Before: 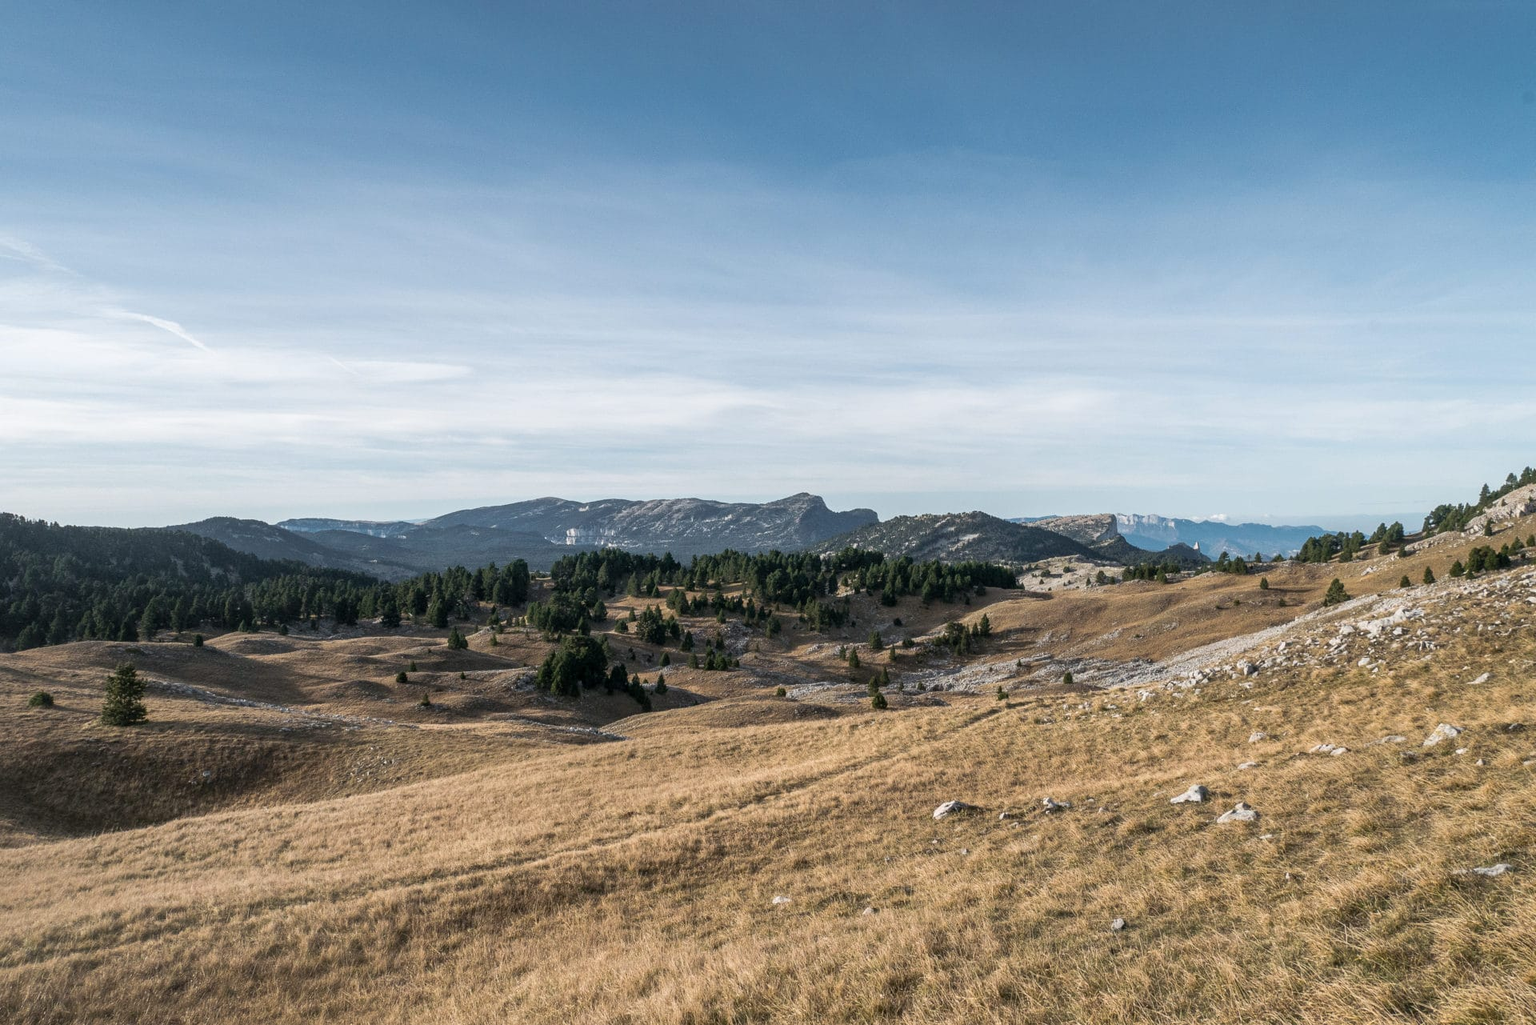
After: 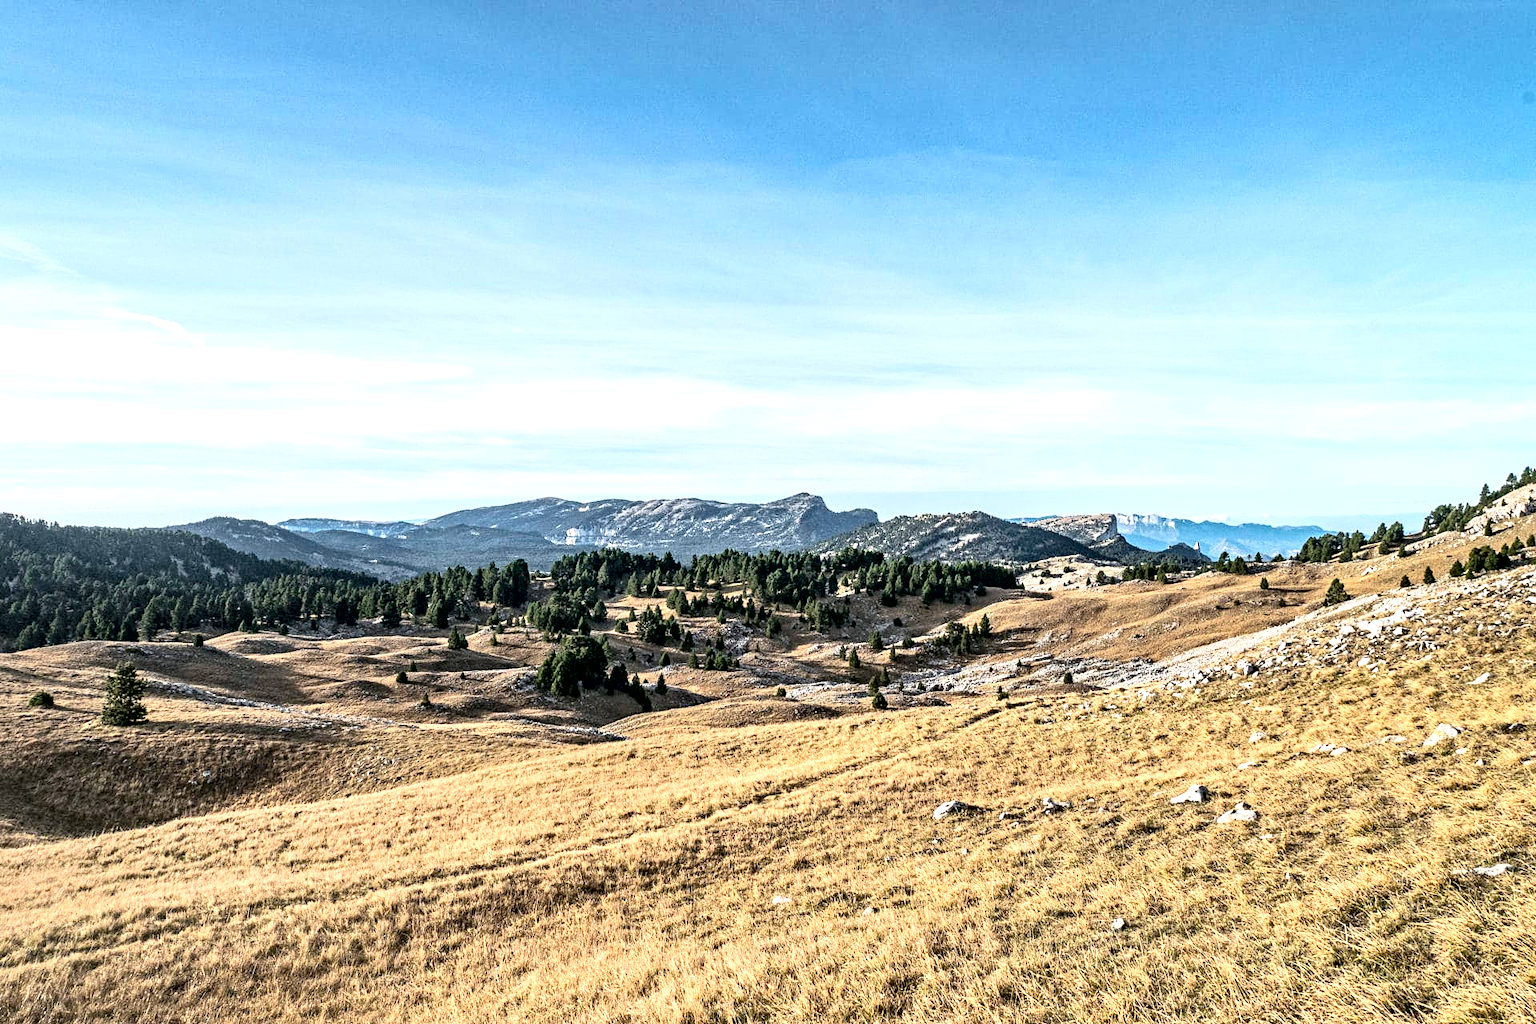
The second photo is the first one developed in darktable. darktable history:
exposure: exposure 0.6 EV, compensate highlight preservation false
contrast brightness saturation: contrast 0.2, brightness 0.16, saturation 0.22
haze removal: compatibility mode true, adaptive false
contrast equalizer: octaves 7, y [[0.5, 0.542, 0.583, 0.625, 0.667, 0.708], [0.5 ×6], [0.5 ×6], [0 ×6], [0 ×6]]
